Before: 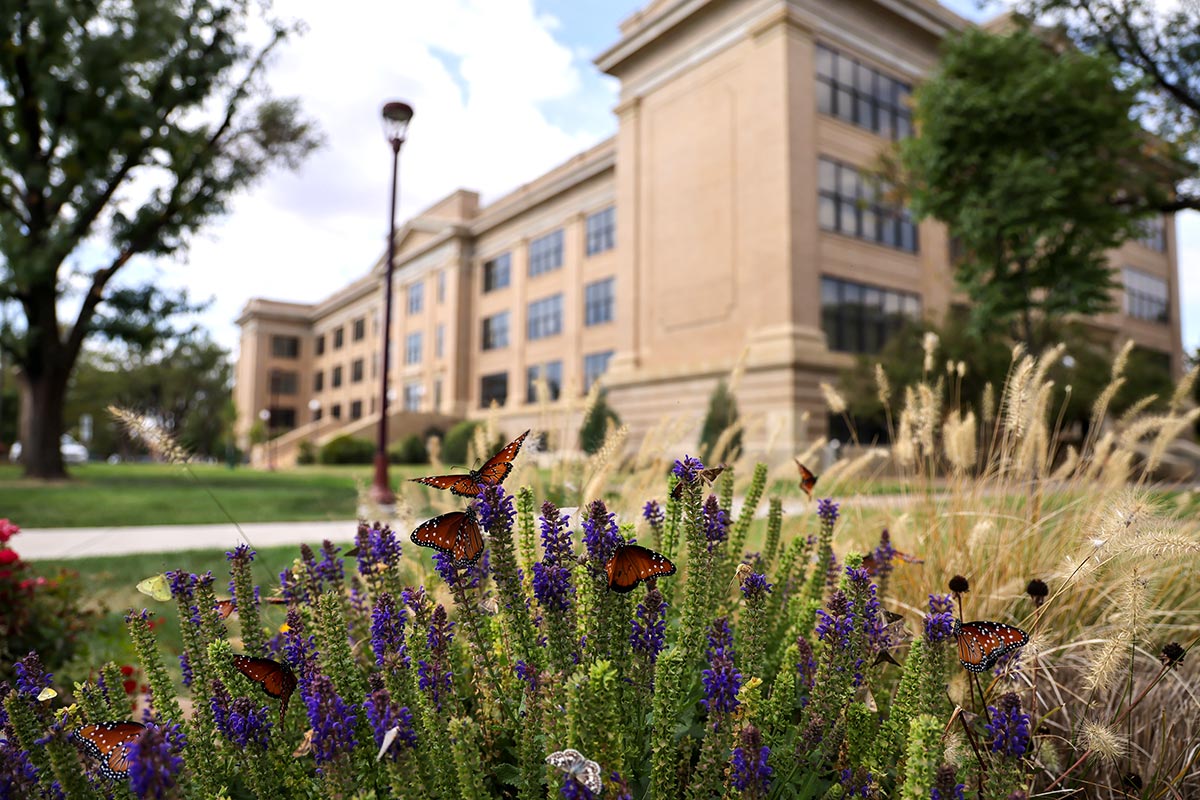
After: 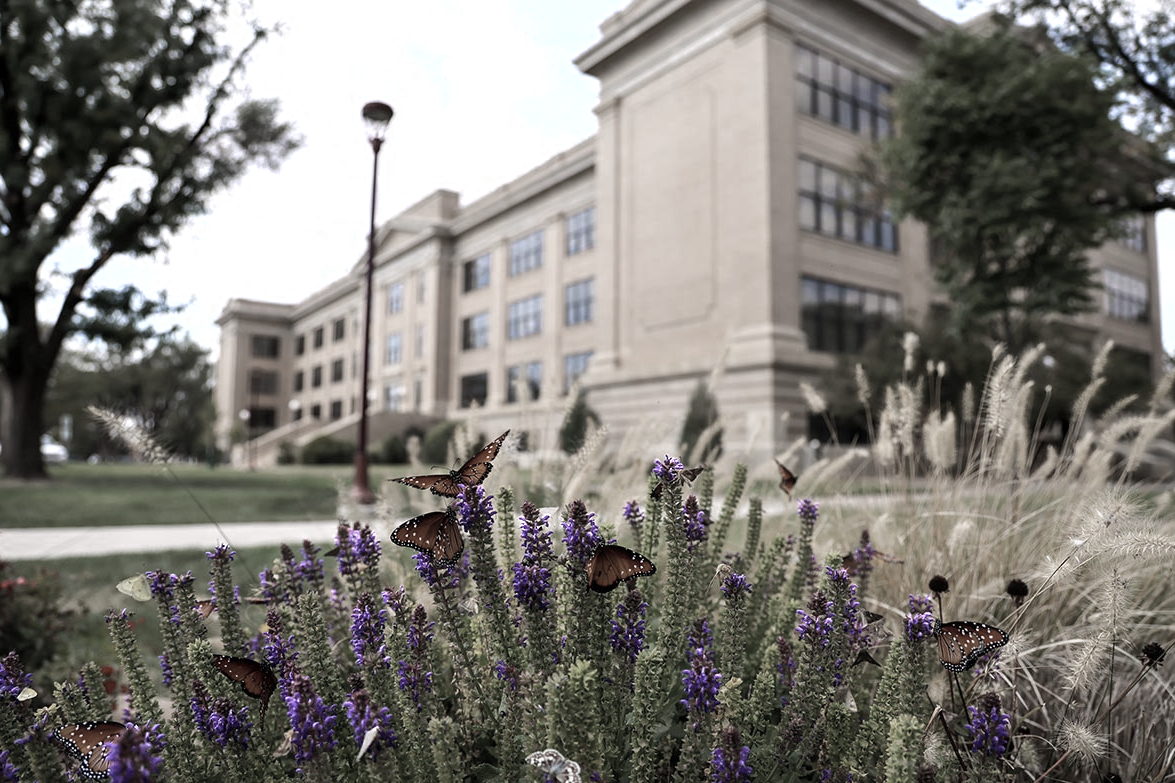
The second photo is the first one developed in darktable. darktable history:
crop: left 1.743%, right 0.268%, bottom 2.011%
color zones: curves: ch0 [(0, 0.613) (0.01, 0.613) (0.245, 0.448) (0.498, 0.529) (0.642, 0.665) (0.879, 0.777) (0.99, 0.613)]; ch1 [(0, 0.272) (0.219, 0.127) (0.724, 0.346)]
